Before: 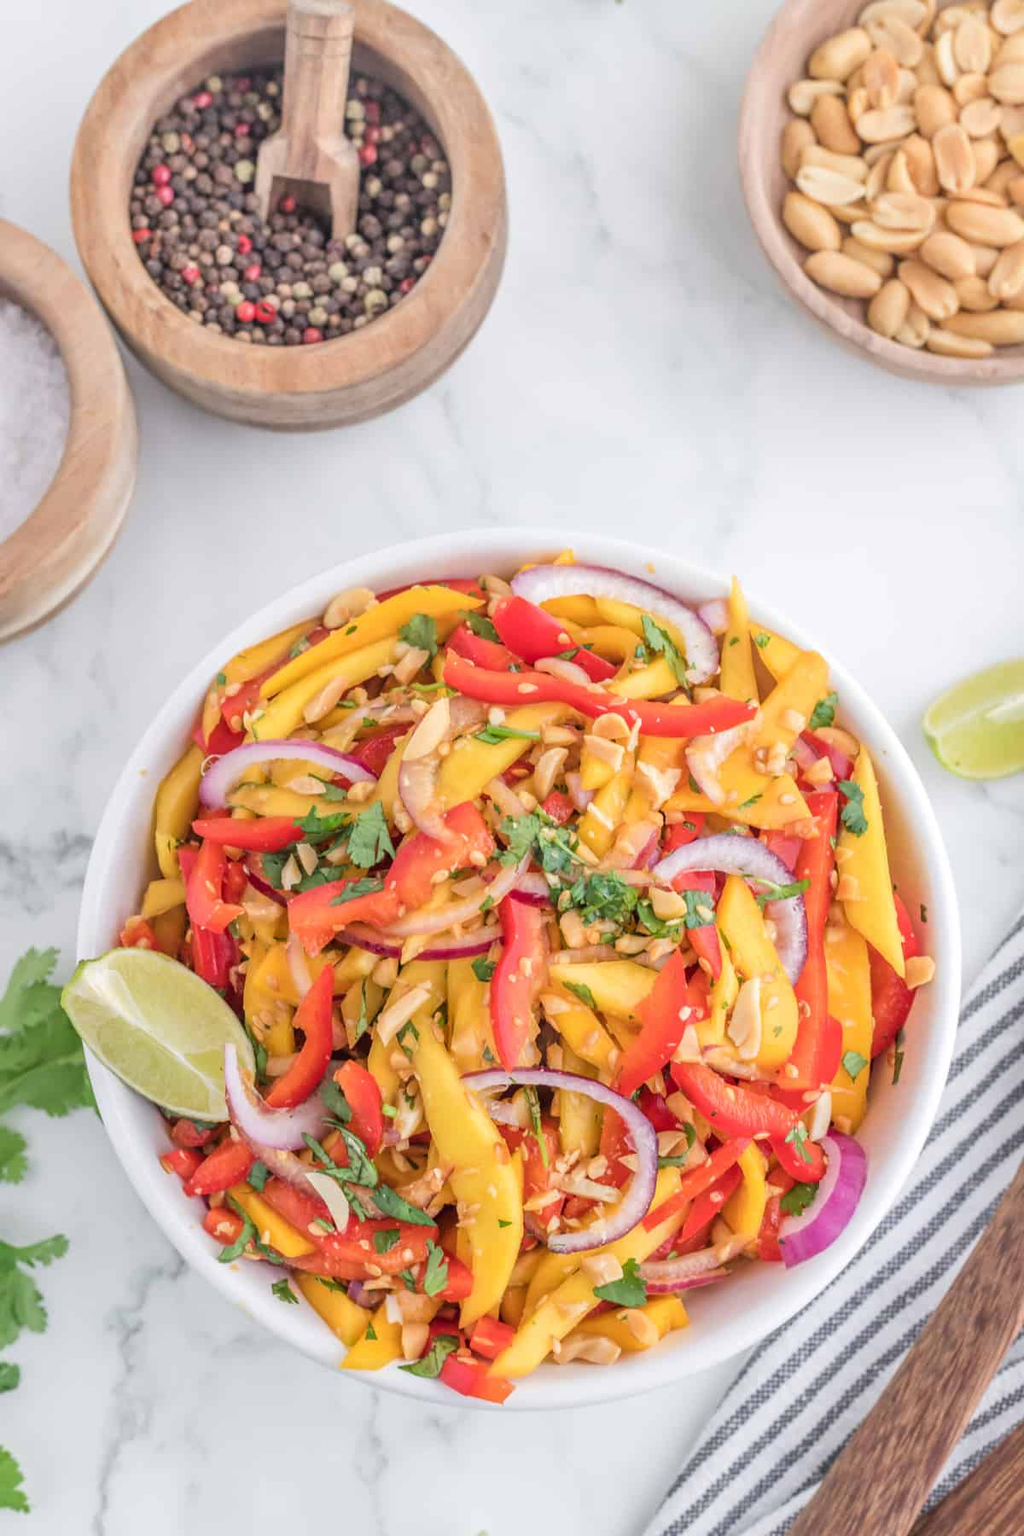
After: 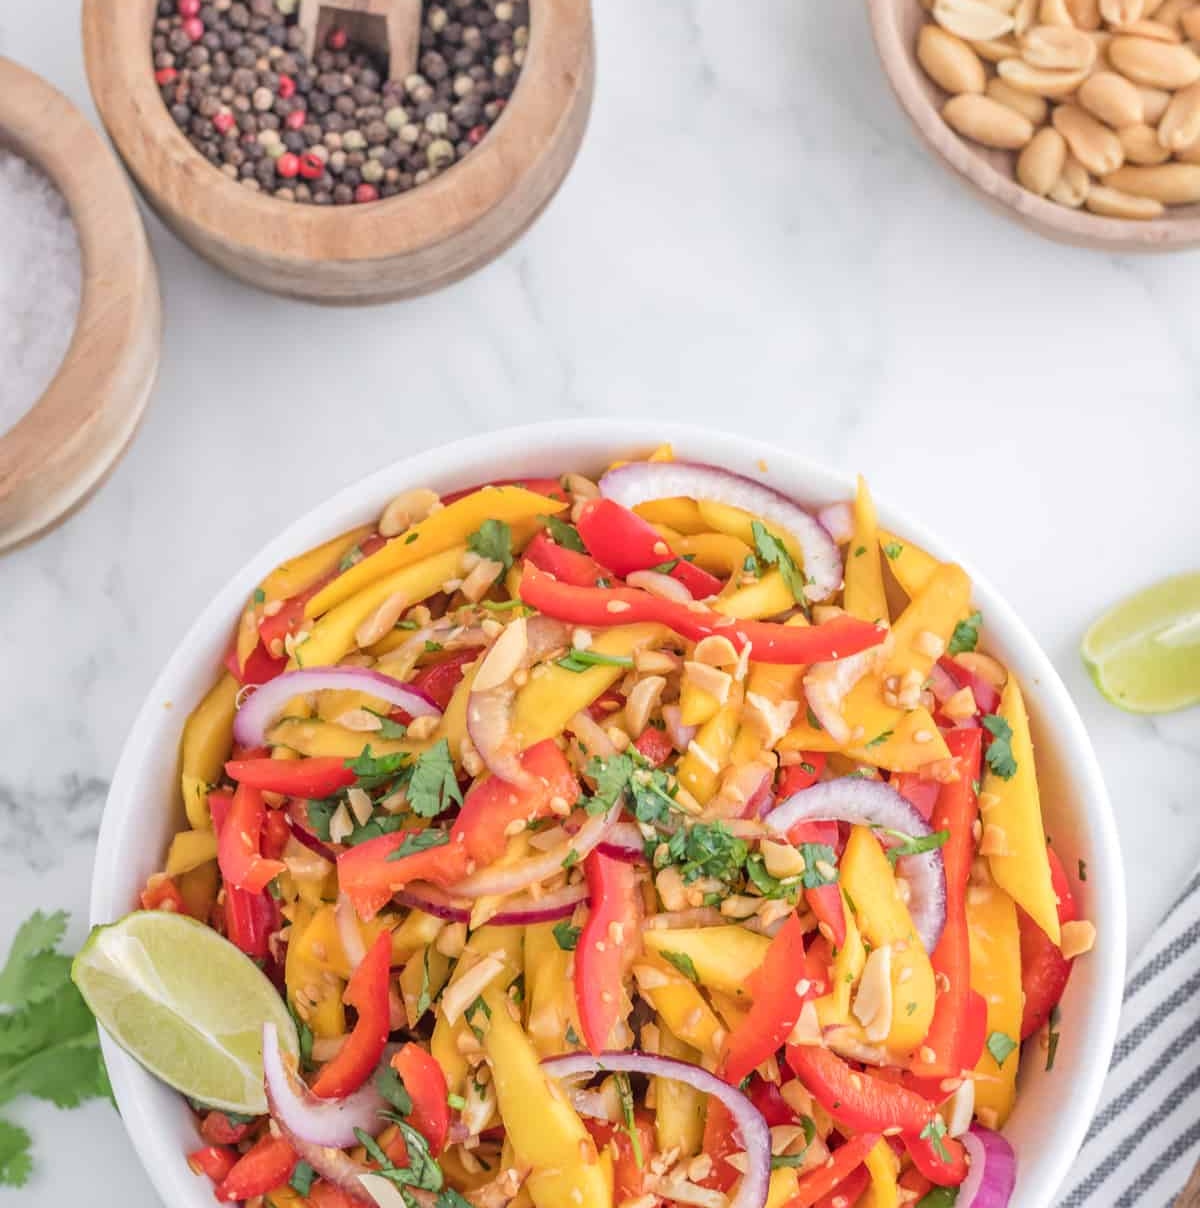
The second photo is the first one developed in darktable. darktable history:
exposure: compensate exposure bias true, compensate highlight preservation false
crop: top 11.132%, bottom 21.748%
